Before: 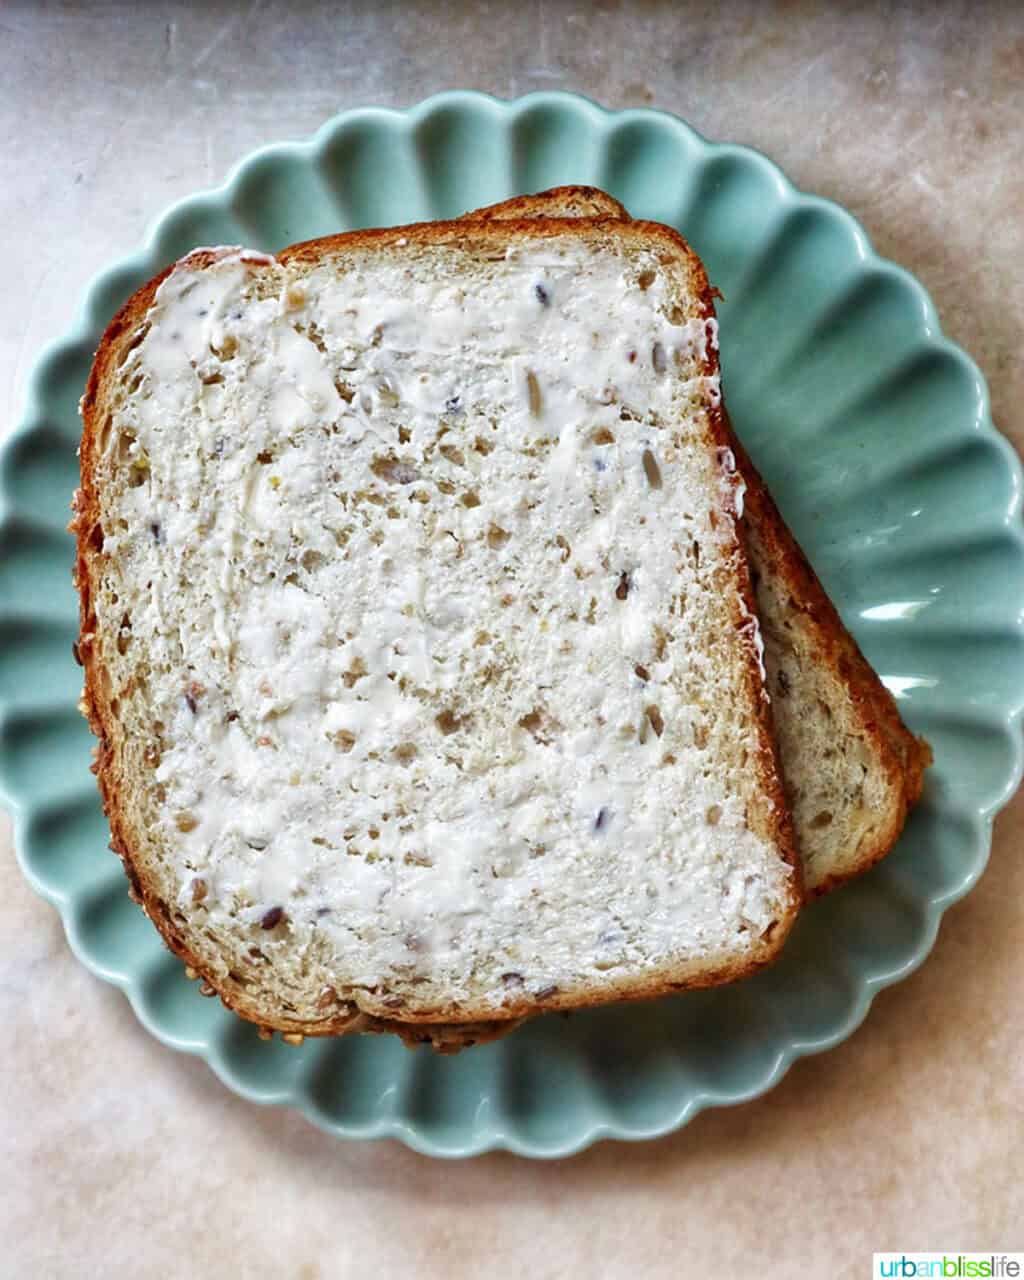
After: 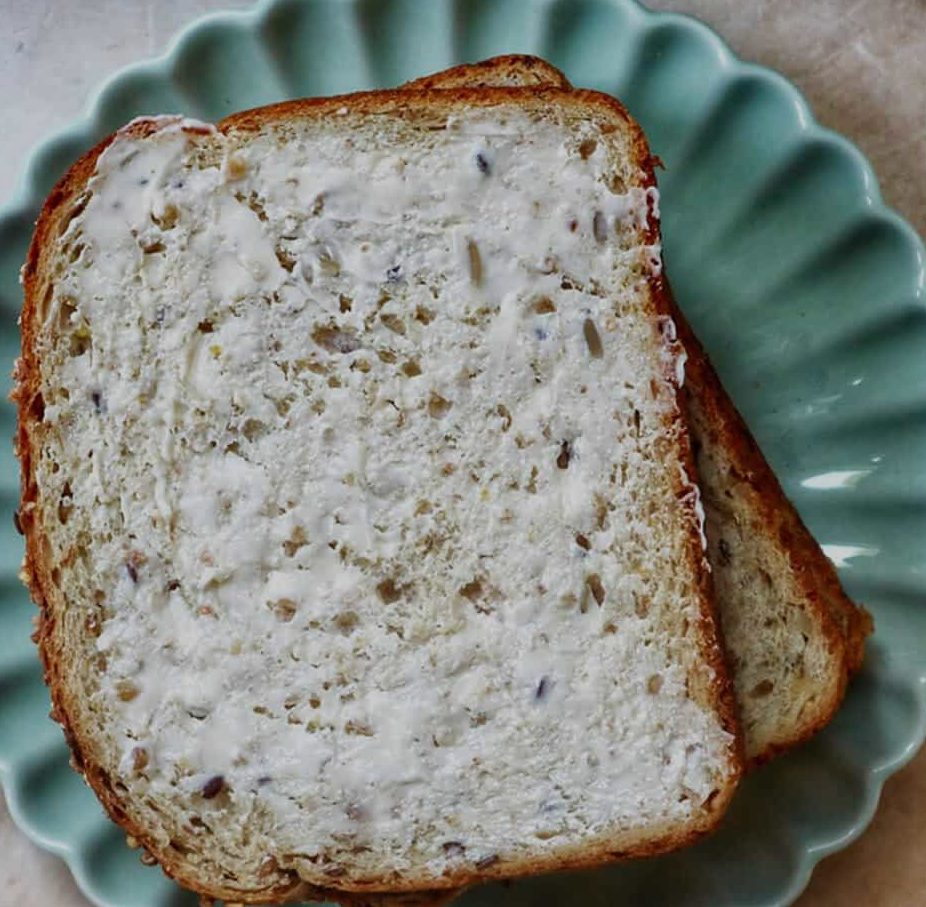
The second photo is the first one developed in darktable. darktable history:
crop: left 5.804%, top 10.237%, right 3.695%, bottom 18.896%
exposure: black level correction 0, exposure -0.711 EV, compensate highlight preservation false
